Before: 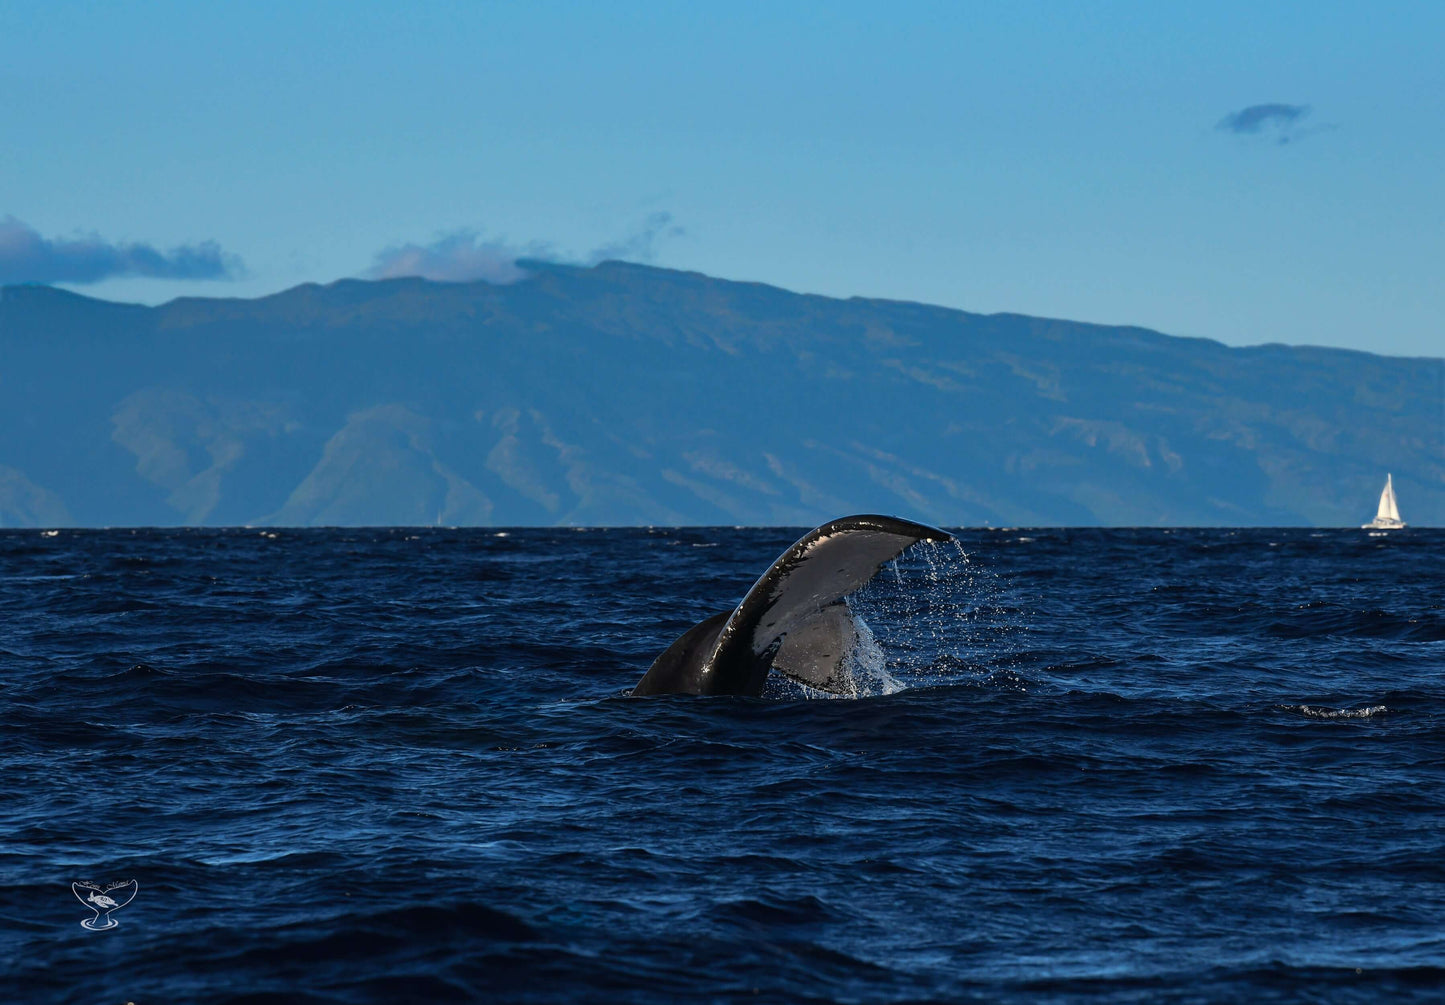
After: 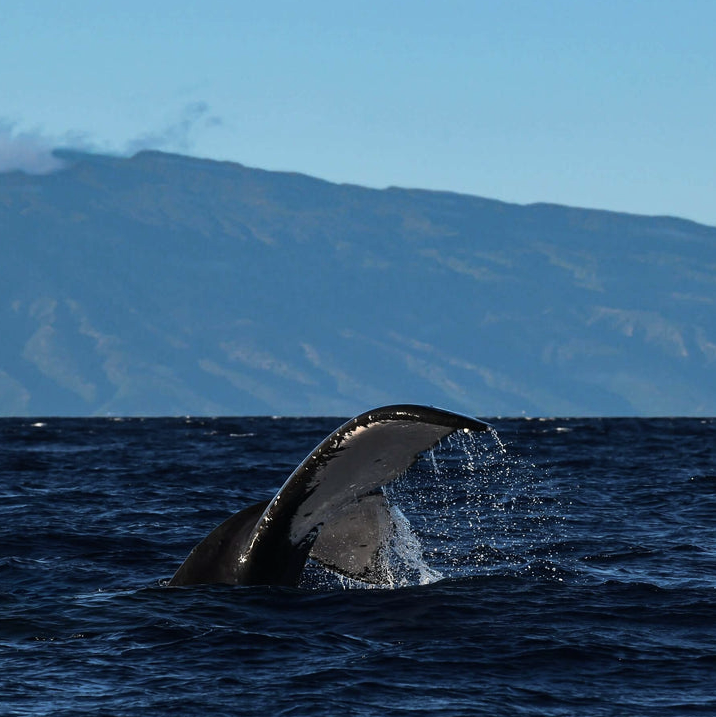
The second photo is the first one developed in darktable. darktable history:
crop: left 32.075%, top 10.976%, right 18.355%, bottom 17.596%
tone equalizer: -8 EV -0.417 EV, -7 EV -0.389 EV, -6 EV -0.333 EV, -5 EV -0.222 EV, -3 EV 0.222 EV, -2 EV 0.333 EV, -1 EV 0.389 EV, +0 EV 0.417 EV, edges refinement/feathering 500, mask exposure compensation -1.57 EV, preserve details no
contrast brightness saturation: saturation -0.17
